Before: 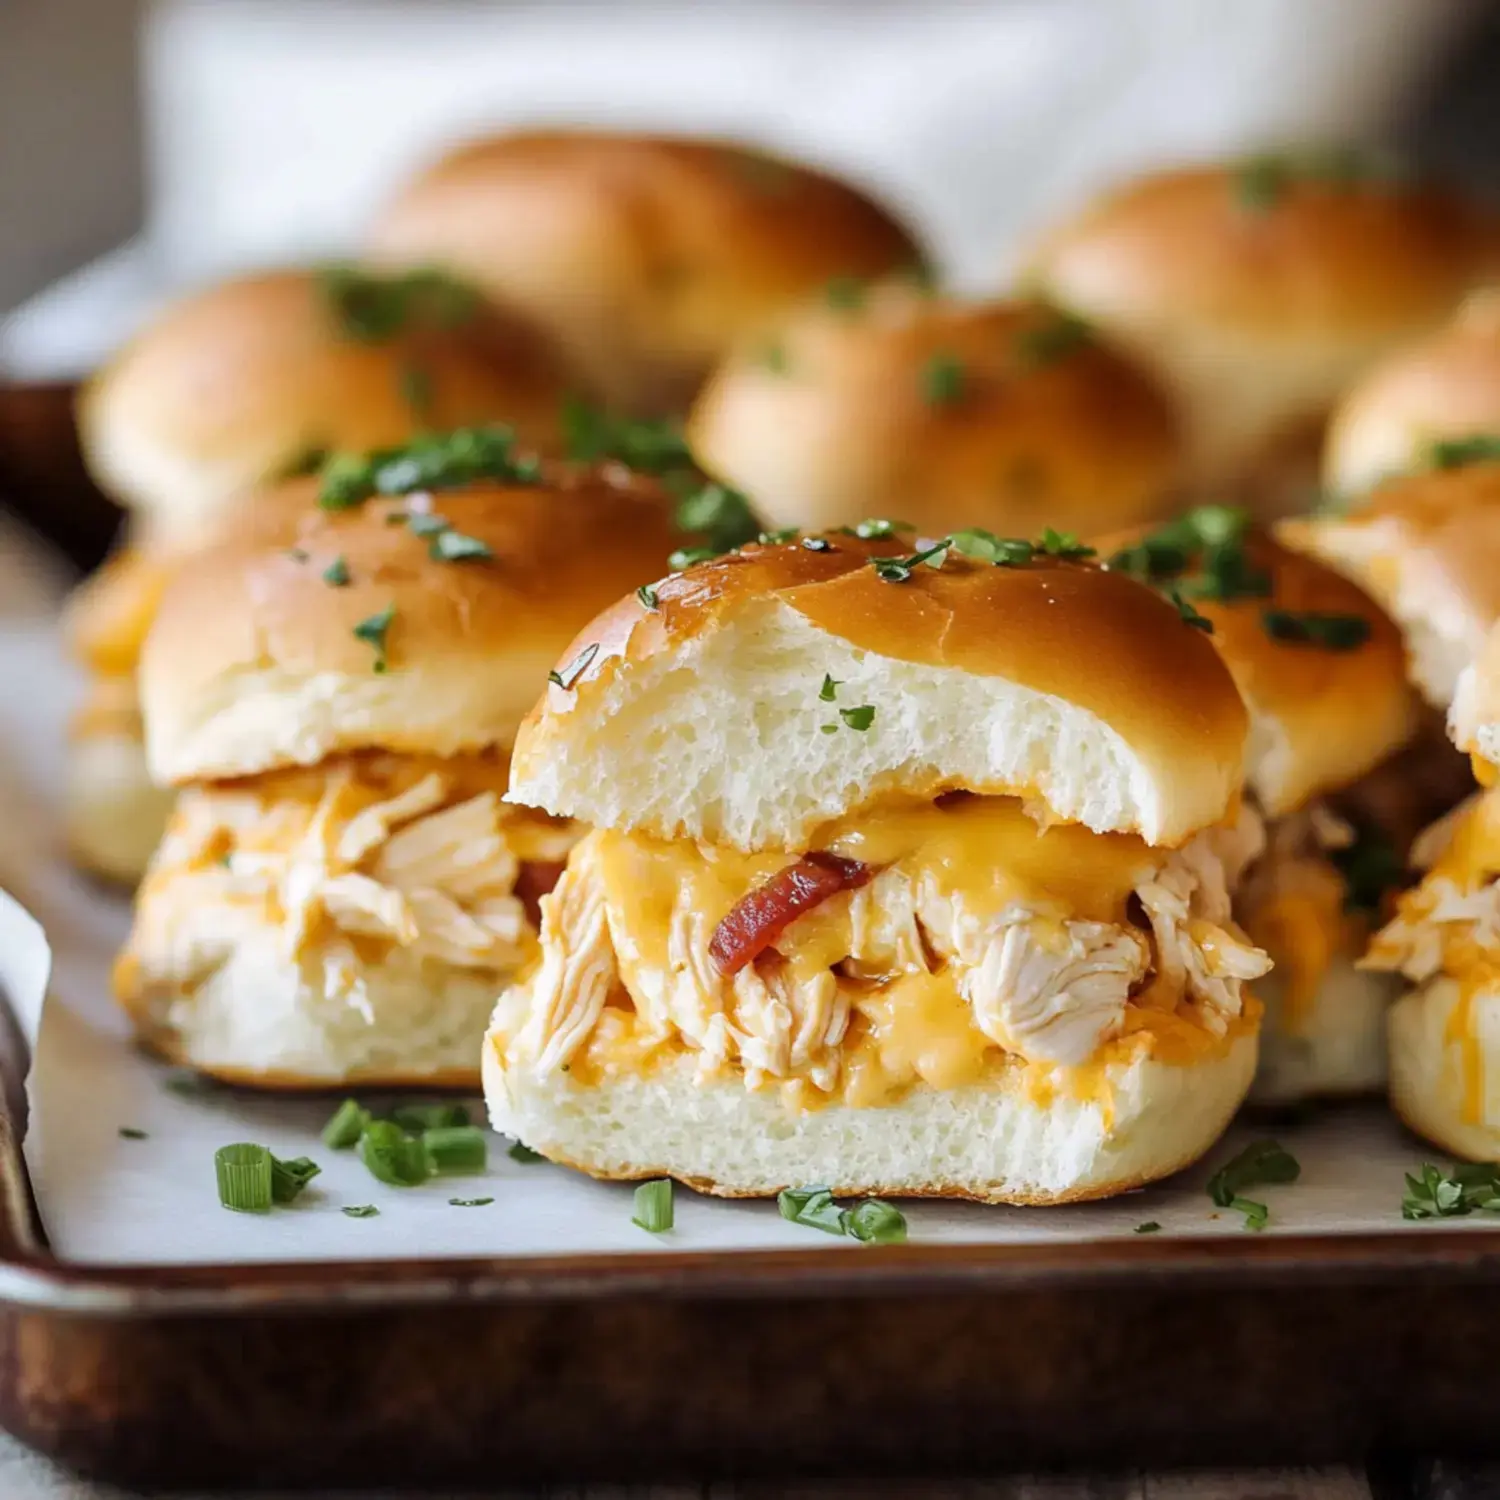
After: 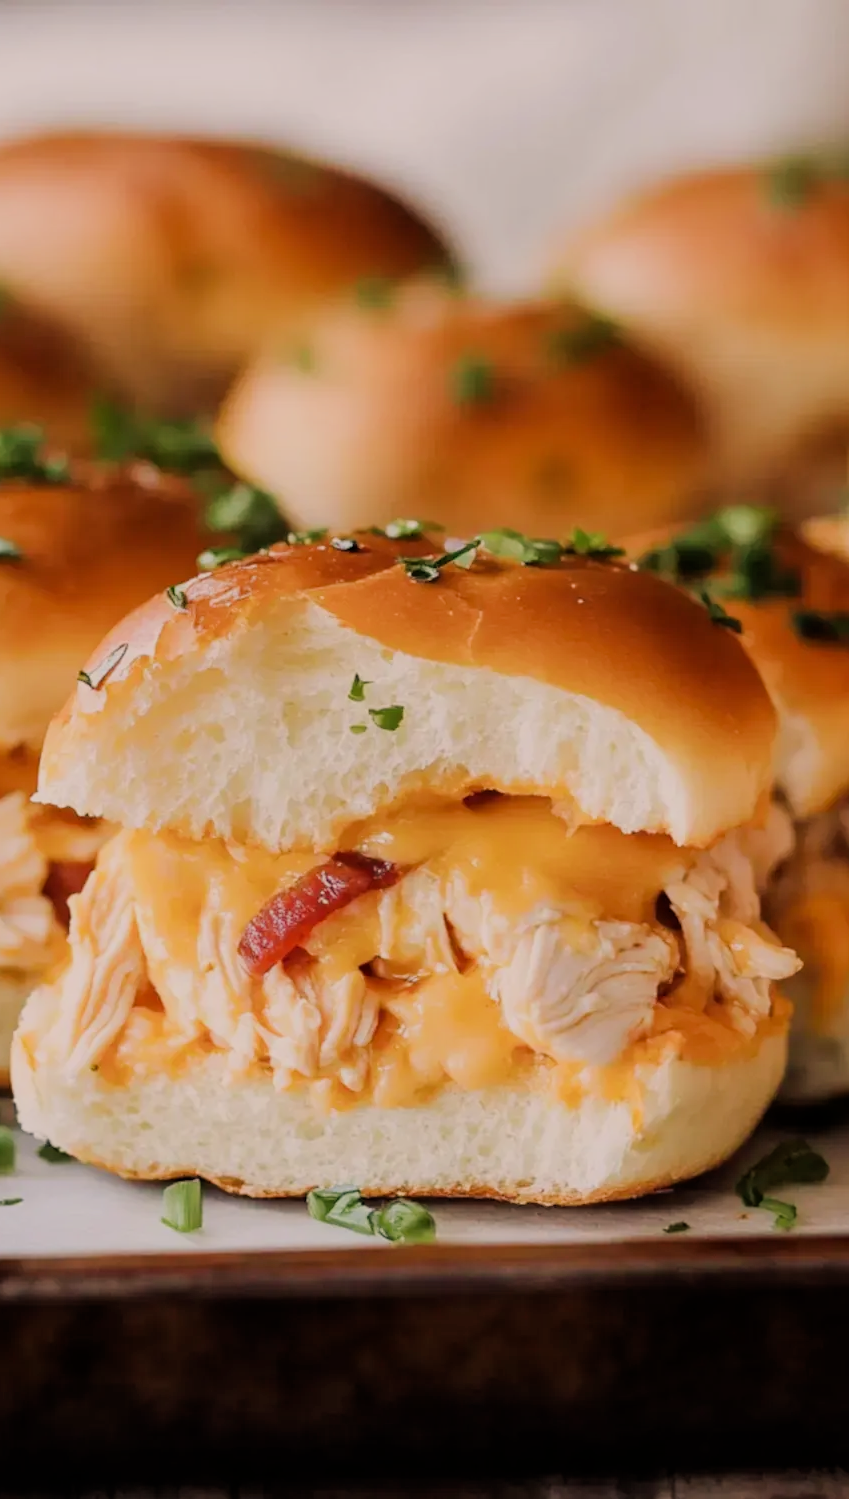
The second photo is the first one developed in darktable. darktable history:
white balance: red 1.127, blue 0.943
filmic rgb: black relative exposure -7.32 EV, white relative exposure 5.09 EV, hardness 3.2
crop: left 31.458%, top 0%, right 11.876%
